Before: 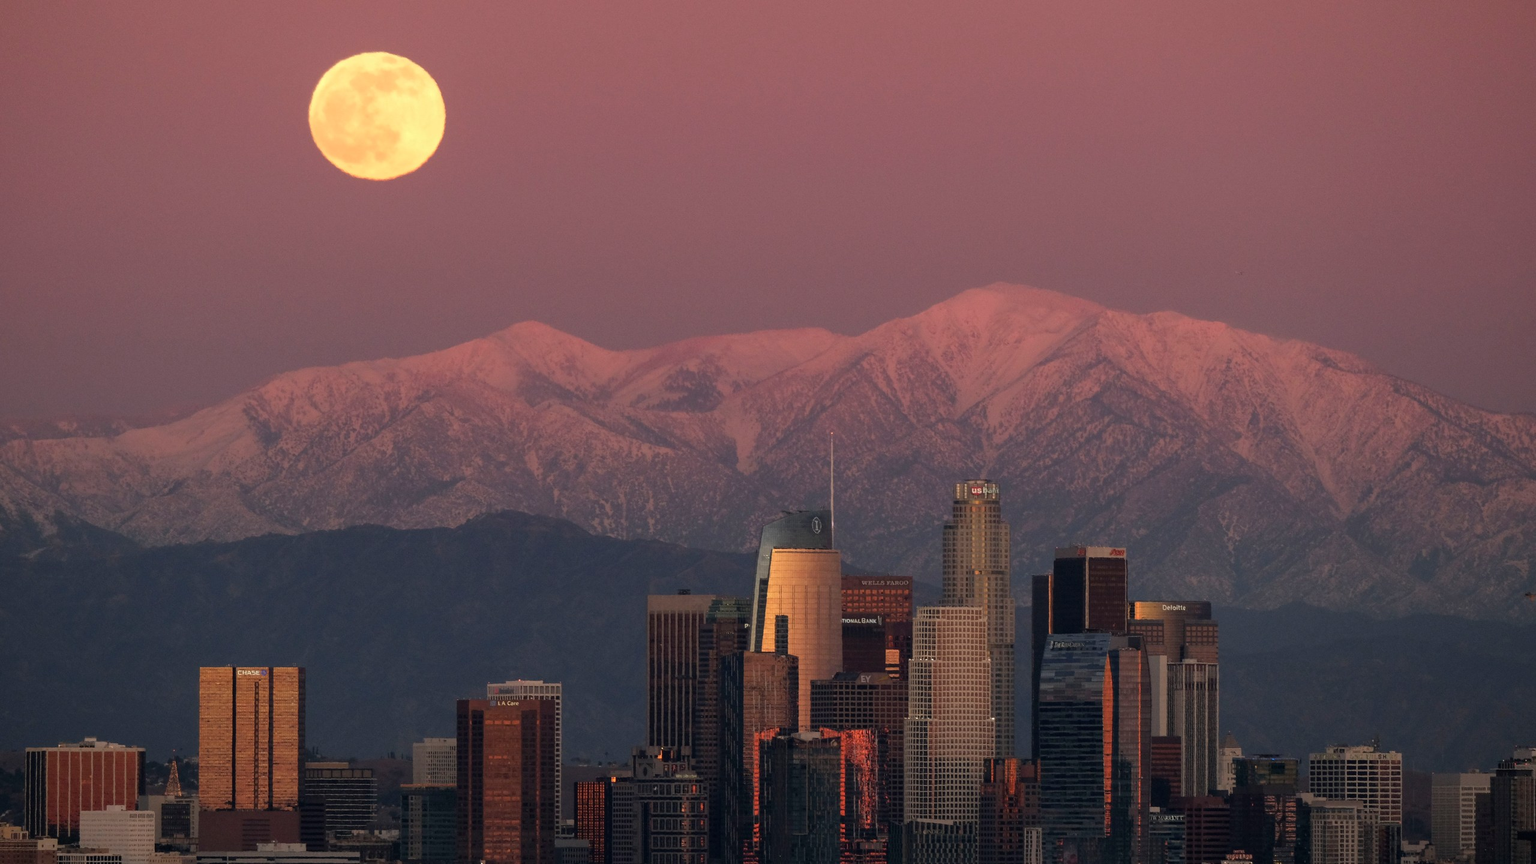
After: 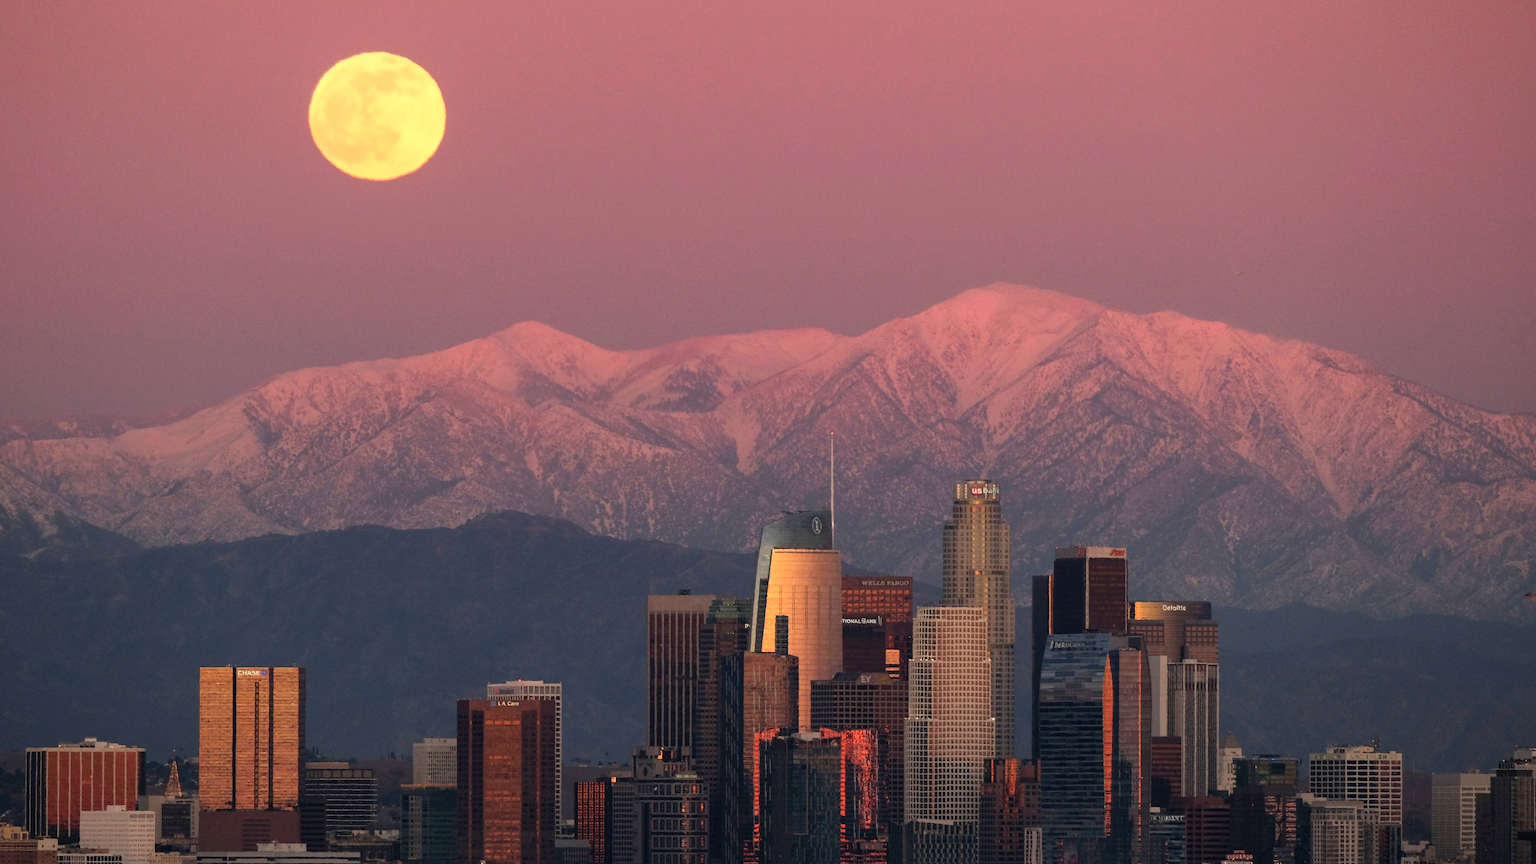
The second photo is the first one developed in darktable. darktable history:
contrast brightness saturation: contrast 0.195, brightness 0.162, saturation 0.216
